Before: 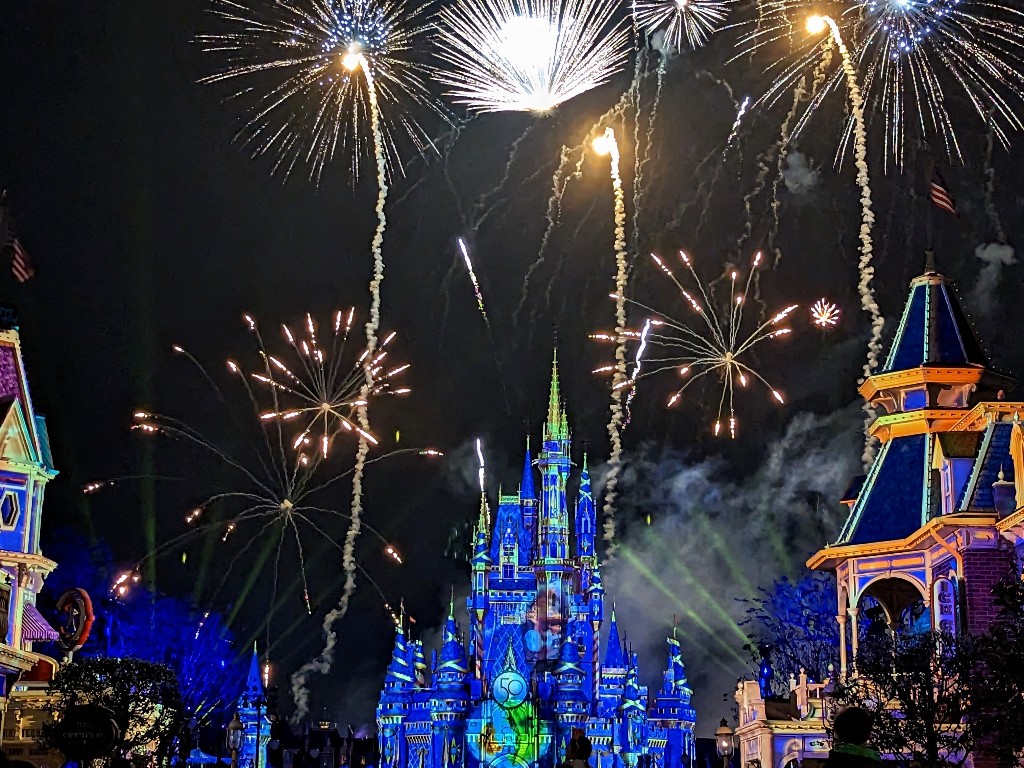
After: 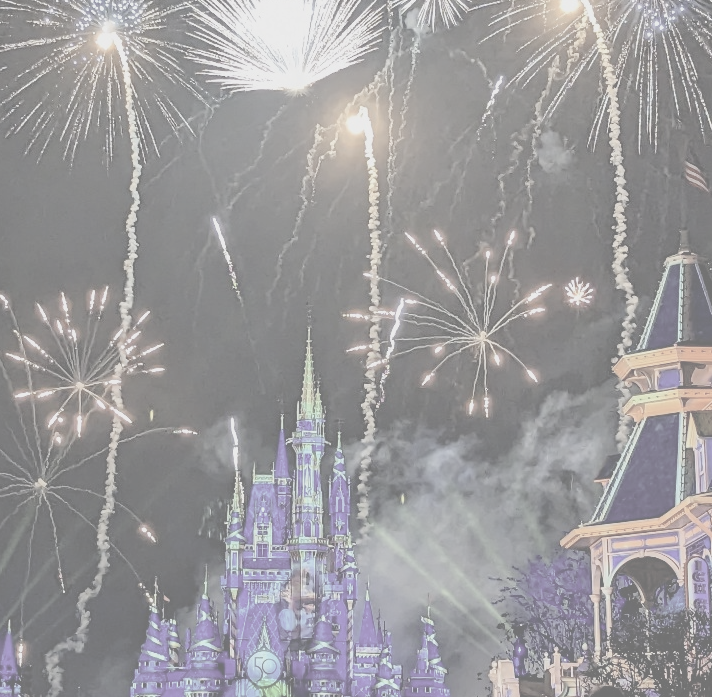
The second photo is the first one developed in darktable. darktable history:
crop and rotate: left 24.034%, top 2.838%, right 6.406%, bottom 6.299%
contrast brightness saturation: contrast -0.32, brightness 0.75, saturation -0.78
